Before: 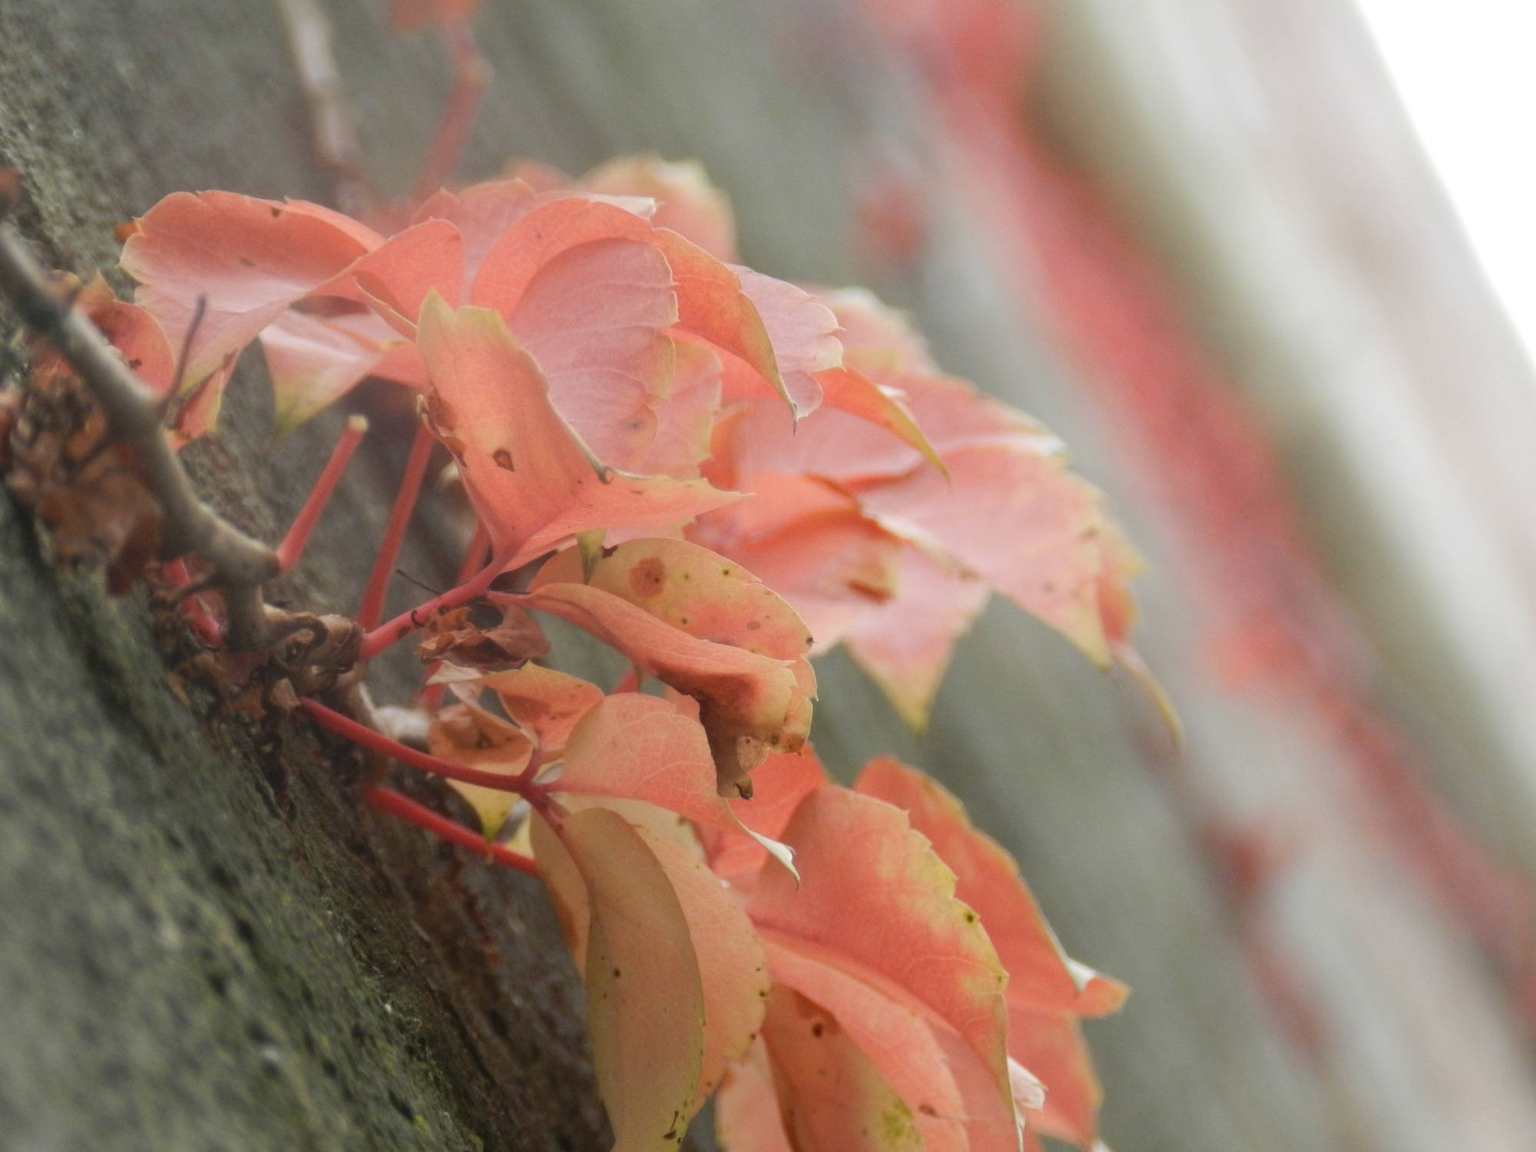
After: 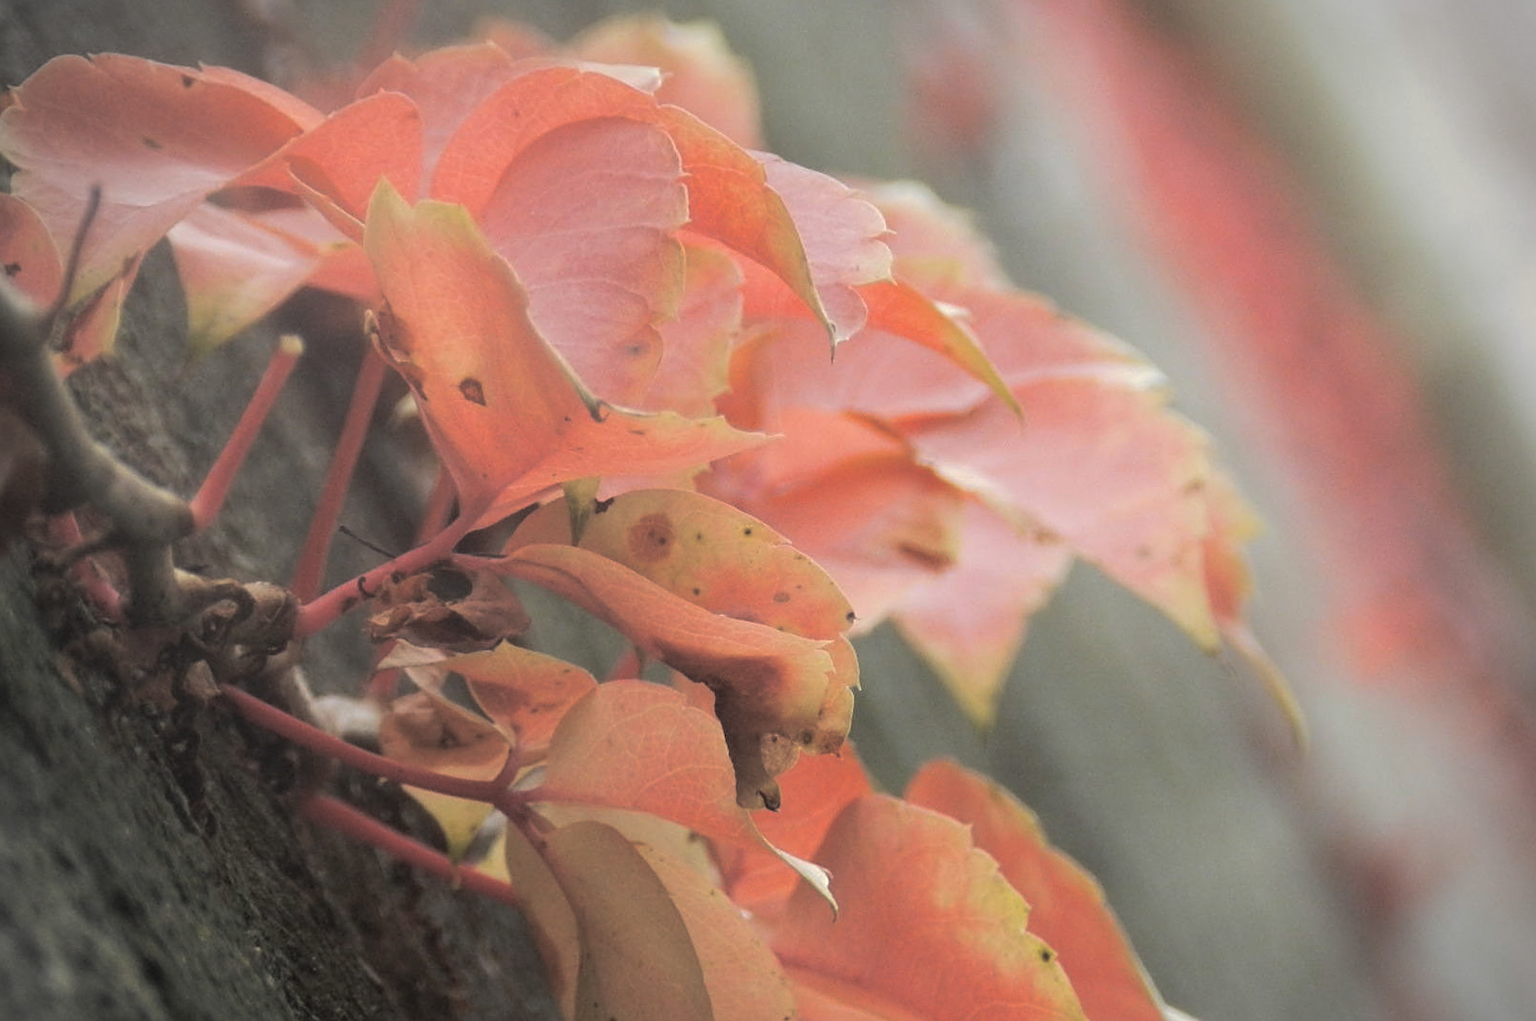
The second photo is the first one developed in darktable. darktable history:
rotate and perspective: rotation 0.174°, lens shift (vertical) 0.013, lens shift (horizontal) 0.019, shear 0.001, automatic cropping original format, crop left 0.007, crop right 0.991, crop top 0.016, crop bottom 0.997
color balance rgb: linear chroma grading › shadows 19.44%, linear chroma grading › highlights 3.42%, linear chroma grading › mid-tones 10.16%
crop: left 7.856%, top 11.836%, right 10.12%, bottom 15.387%
vignetting: width/height ratio 1.094
sharpen: on, module defaults
split-toning: shadows › hue 43.2°, shadows › saturation 0, highlights › hue 50.4°, highlights › saturation 1
